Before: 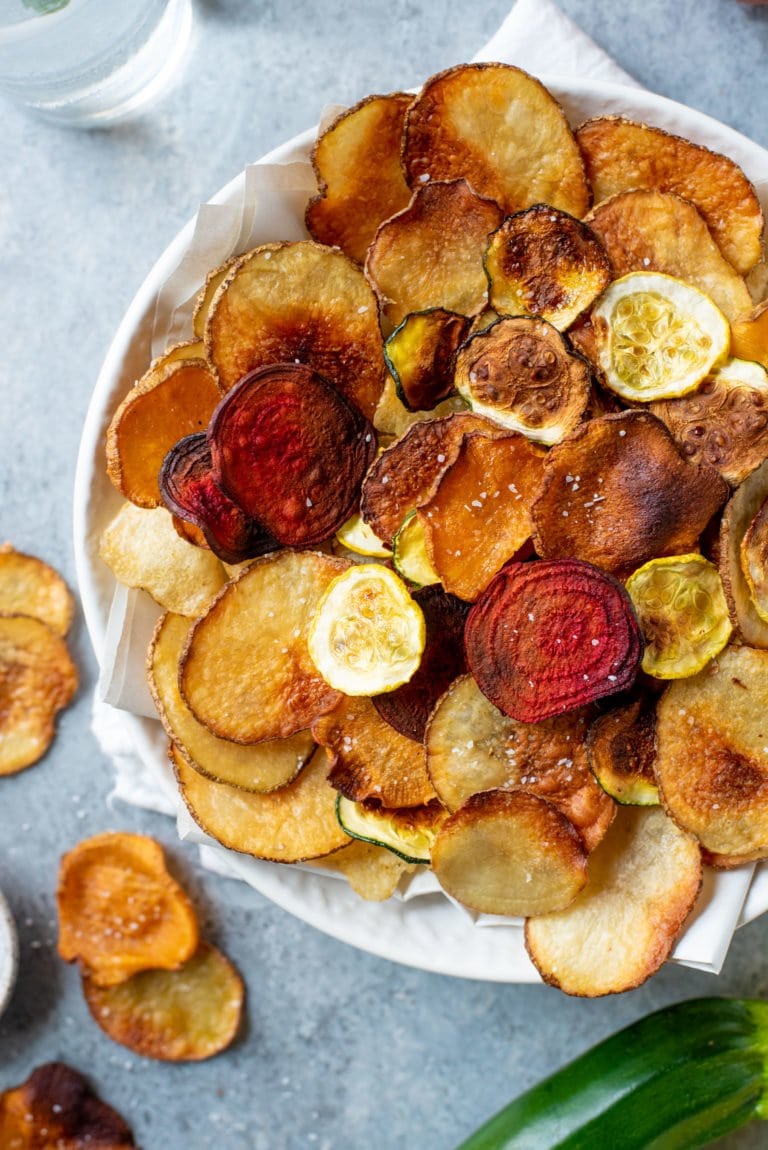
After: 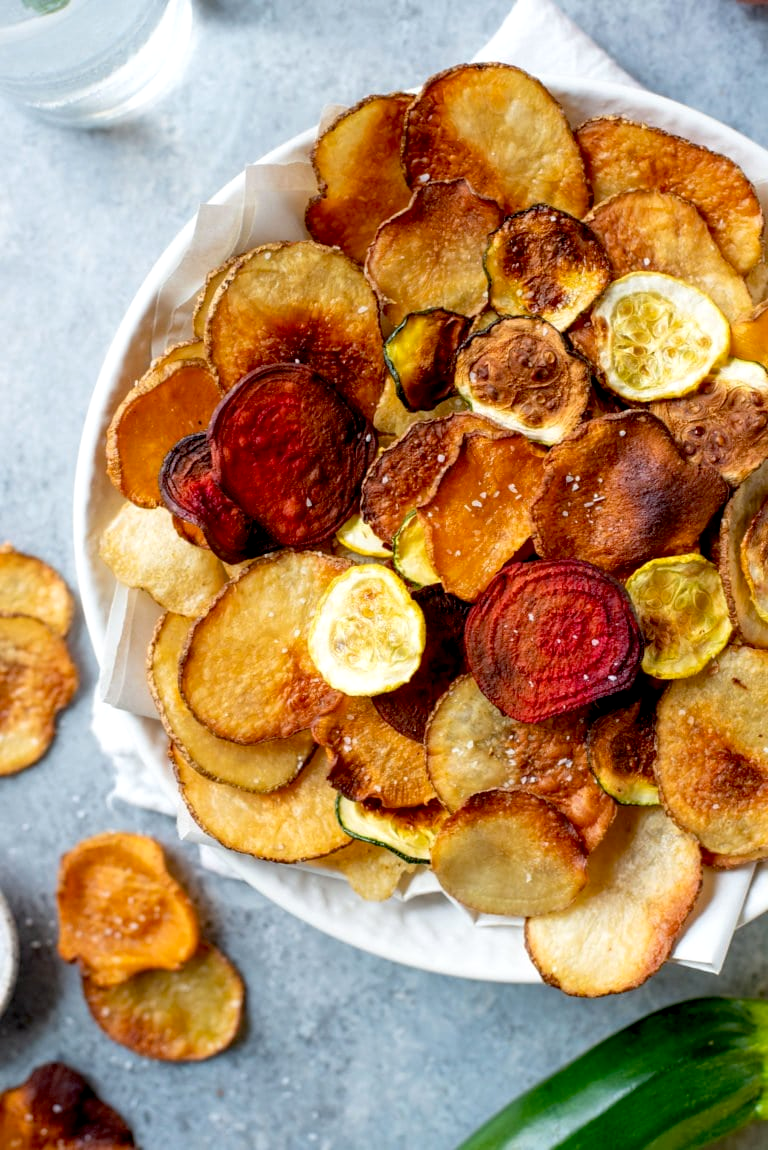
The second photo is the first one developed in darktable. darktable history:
exposure: black level correction 0.009, exposure 0.122 EV, compensate exposure bias true, compensate highlight preservation false
